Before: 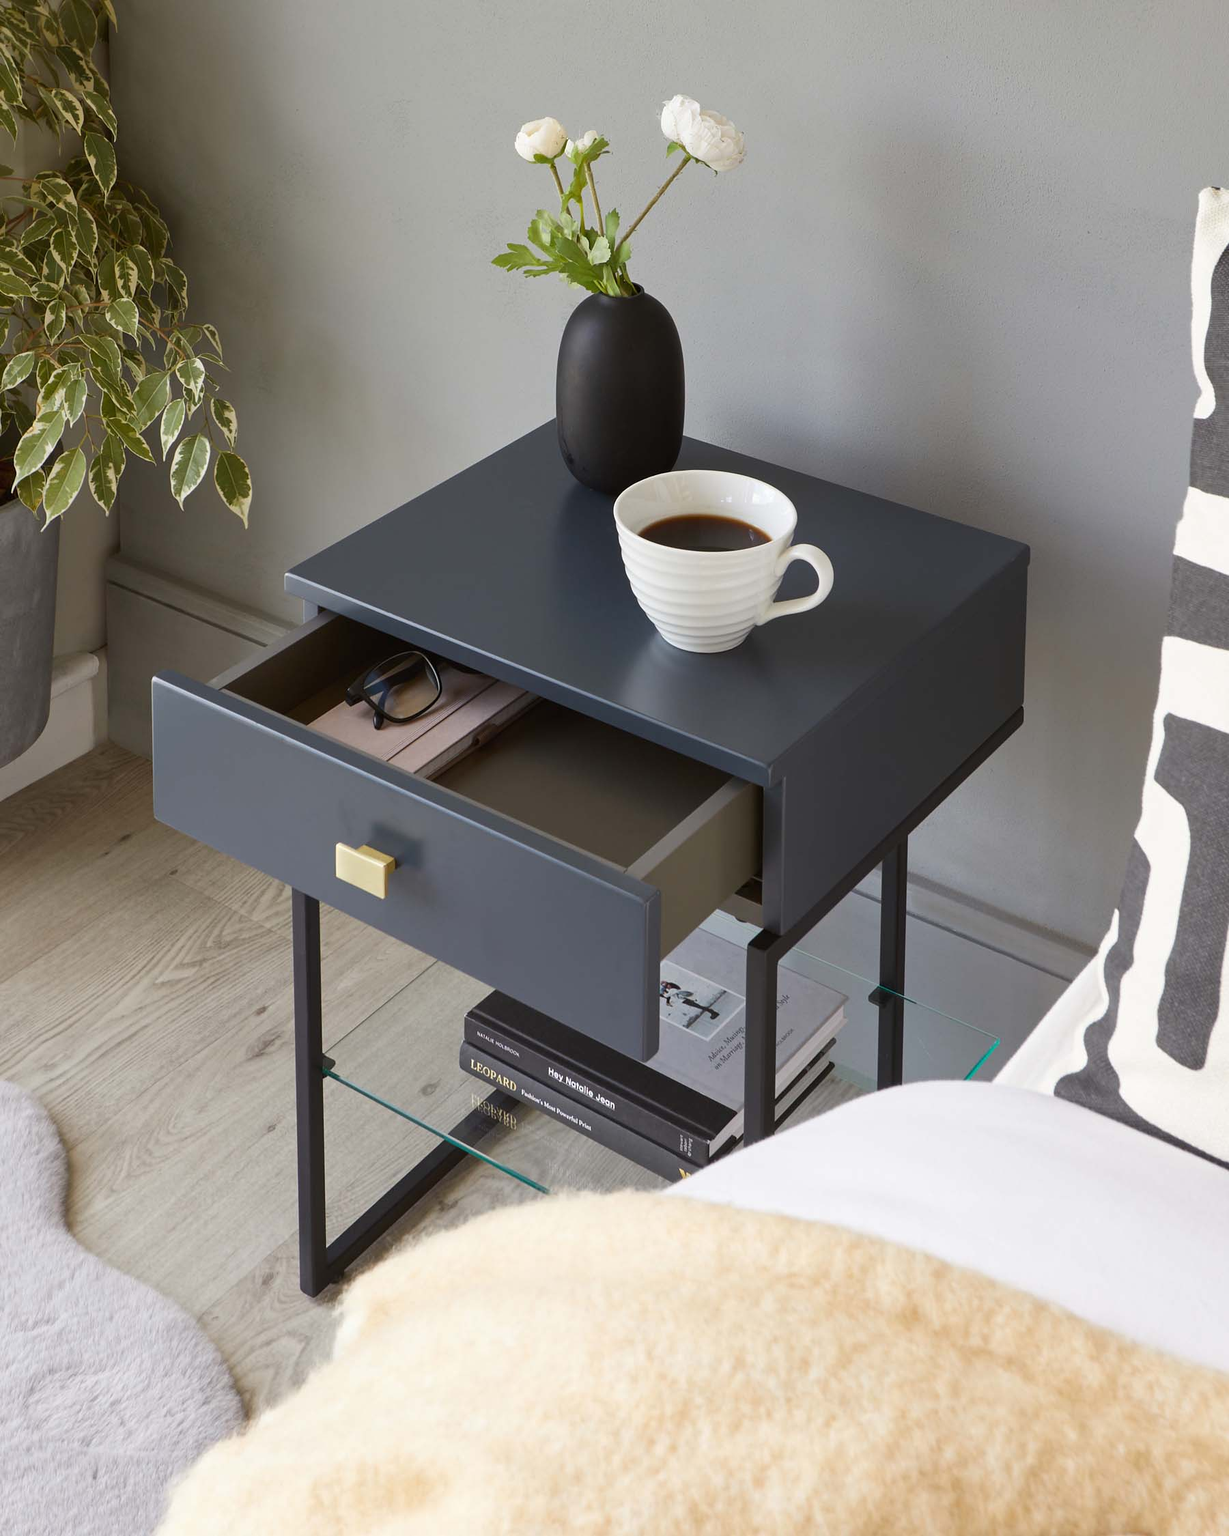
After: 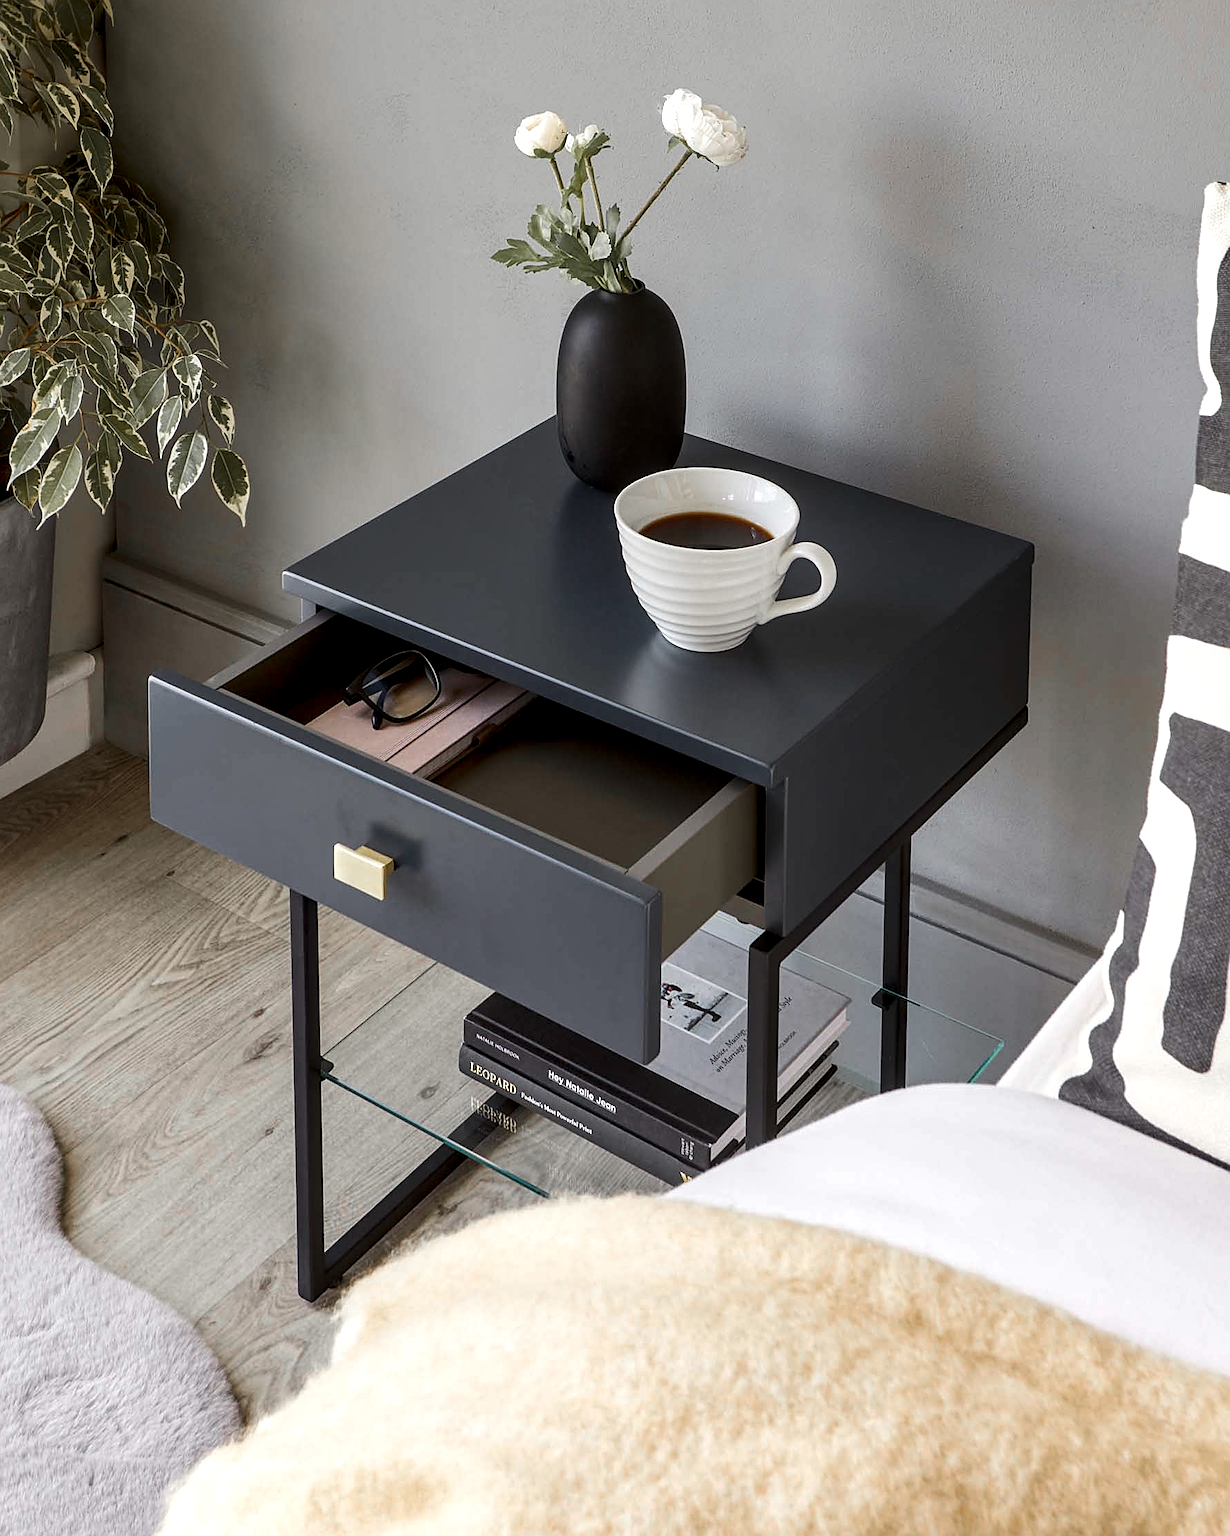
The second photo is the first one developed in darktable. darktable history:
tone equalizer: -8 EV -0.417 EV, -7 EV -0.389 EV, -6 EV -0.333 EV, -5 EV -0.222 EV, -3 EV 0.222 EV, -2 EV 0.333 EV, -1 EV 0.389 EV, +0 EV 0.417 EV, edges refinement/feathering 500, mask exposure compensation -1.57 EV, preserve details no
exposure: exposure -0.293 EV, compensate highlight preservation false
contrast equalizer: octaves 7, y [[0.6 ×6], [0.55 ×6], [0 ×6], [0 ×6], [0 ×6]], mix 0.2
local contrast: highlights 35%, detail 135%
sharpen: on, module defaults
color zones: curves: ch1 [(0, 0.679) (0.143, 0.647) (0.286, 0.261) (0.378, -0.011) (0.571, 0.396) (0.714, 0.399) (0.857, 0.406) (1, 0.679)]
crop: left 0.434%, top 0.485%, right 0.244%, bottom 0.386%
